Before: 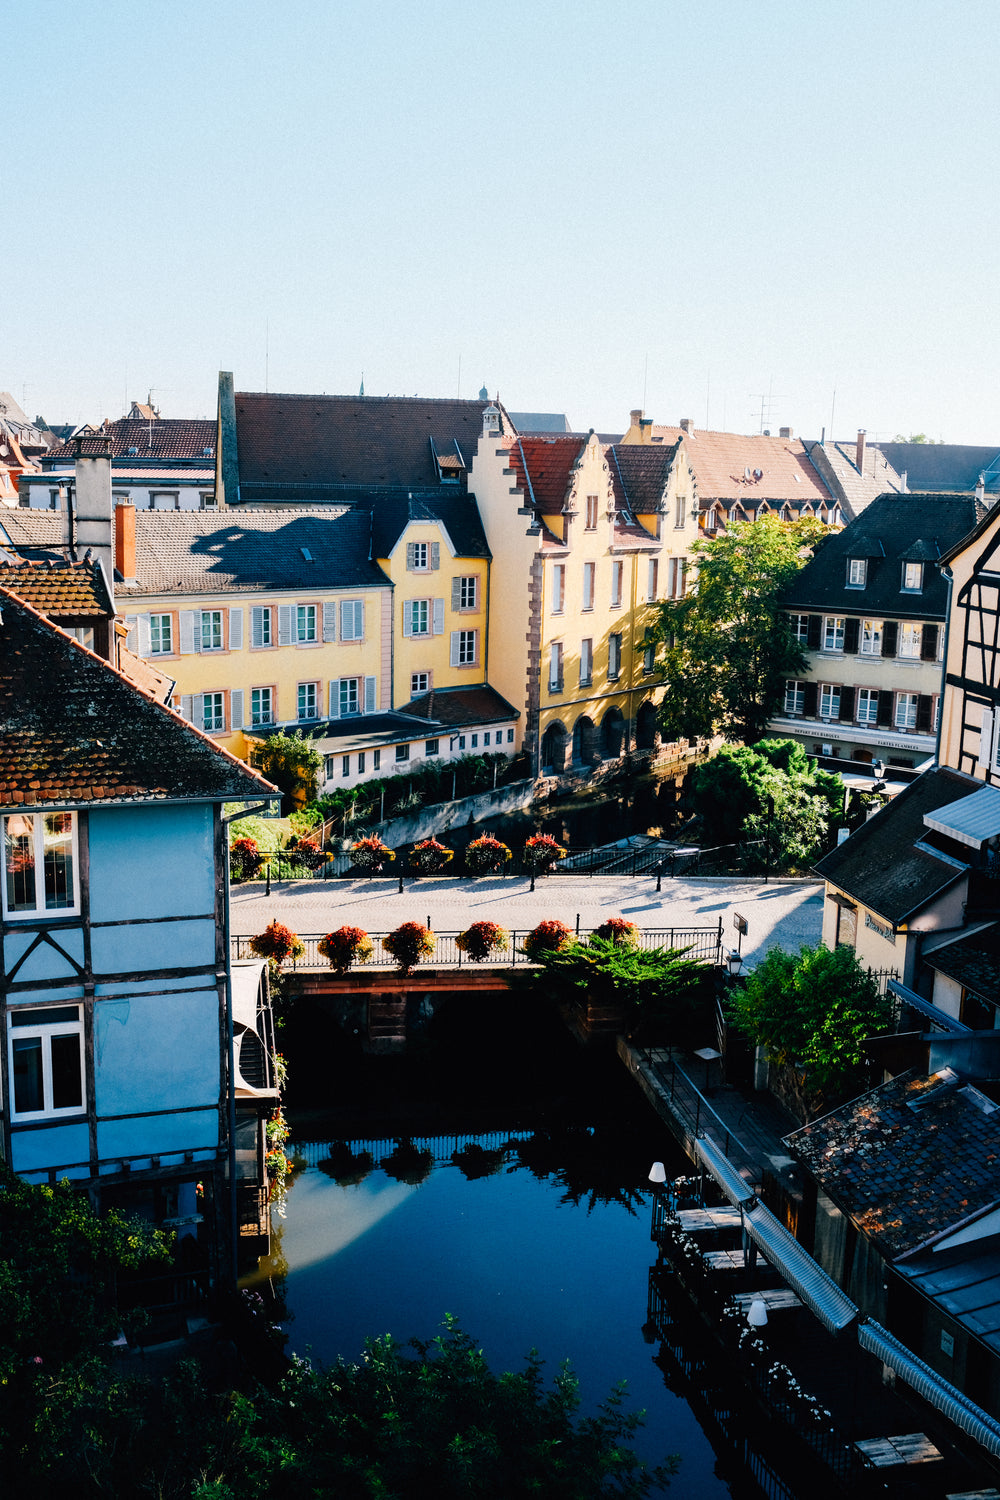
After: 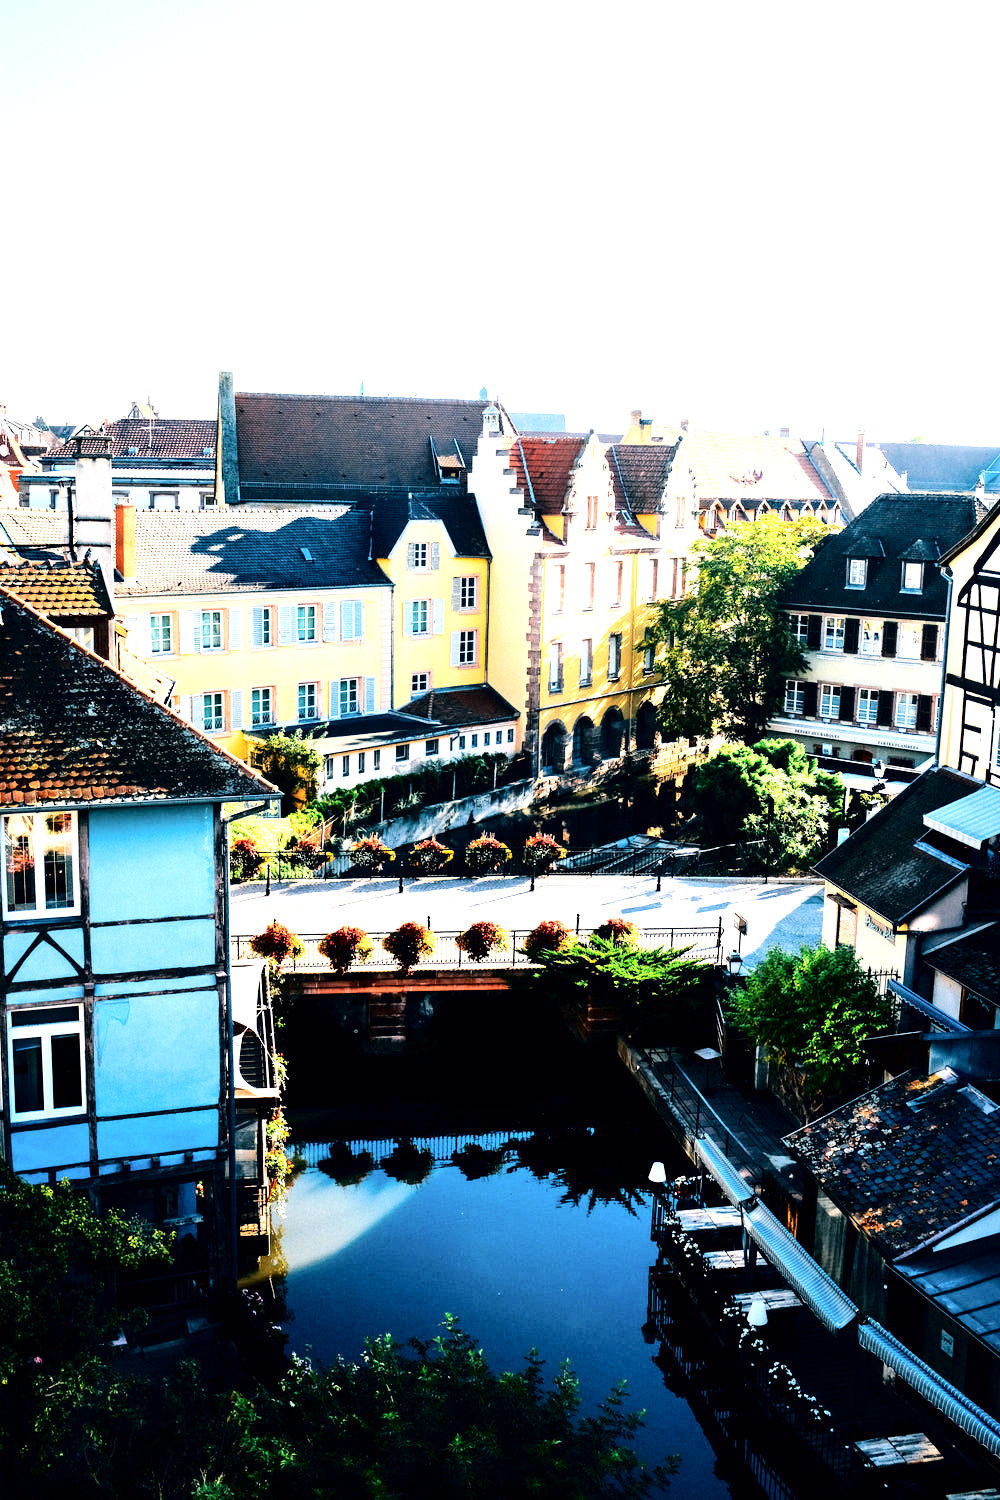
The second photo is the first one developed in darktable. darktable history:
tone curve: curves: ch0 [(0, 0) (0.003, 0) (0.011, 0.001) (0.025, 0.003) (0.044, 0.005) (0.069, 0.013) (0.1, 0.024) (0.136, 0.04) (0.177, 0.087) (0.224, 0.148) (0.277, 0.238) (0.335, 0.335) (0.399, 0.43) (0.468, 0.524) (0.543, 0.621) (0.623, 0.712) (0.709, 0.788) (0.801, 0.867) (0.898, 0.947) (1, 1)], color space Lab, independent channels, preserve colors none
exposure: exposure 1.206 EV, compensate highlight preservation false
